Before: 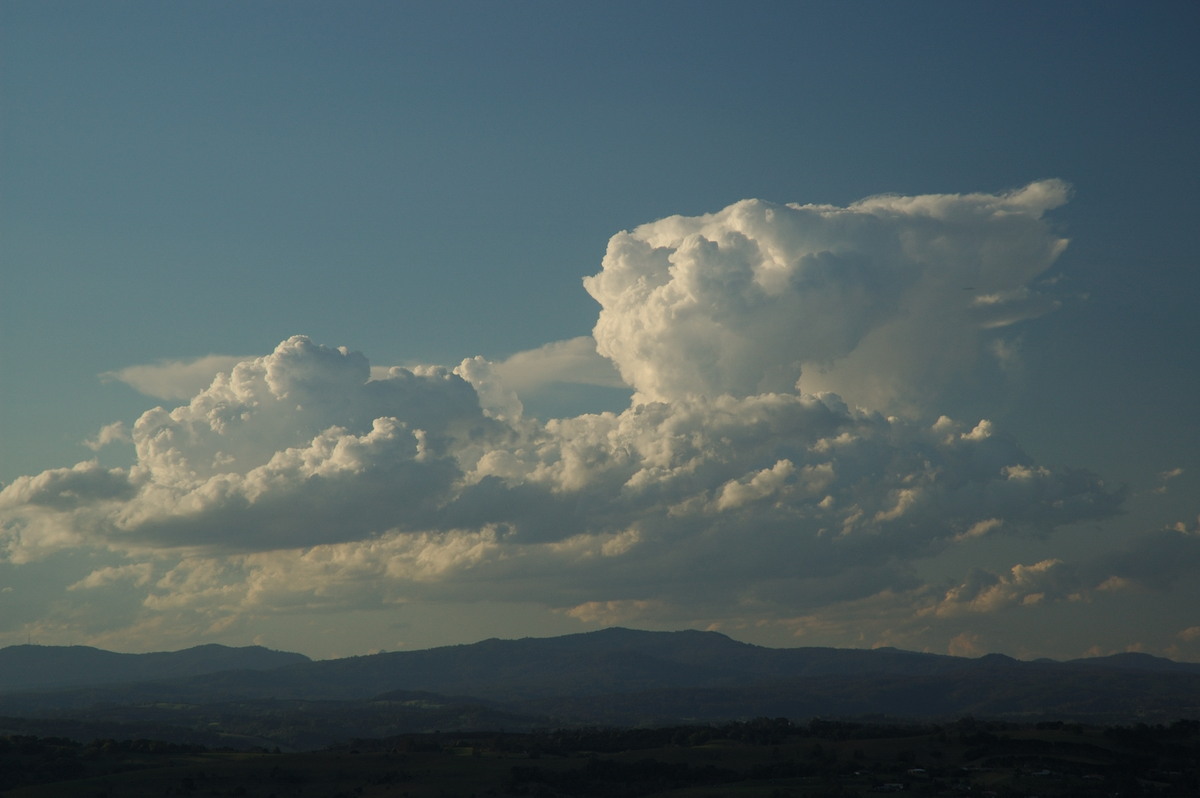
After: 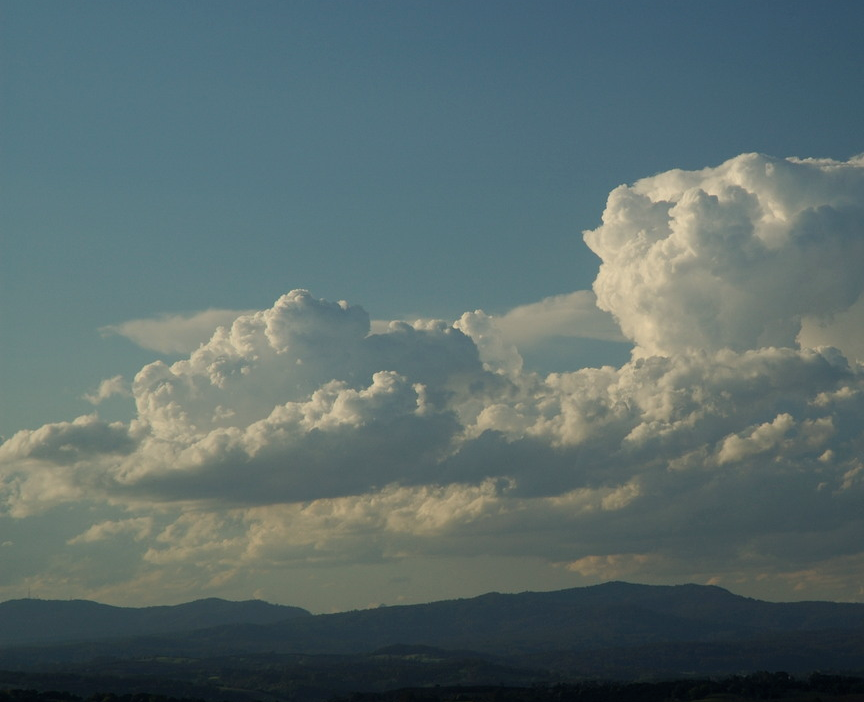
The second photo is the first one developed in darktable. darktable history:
crop: top 5.803%, right 27.864%, bottom 5.804%
white balance: red 0.986, blue 1.01
